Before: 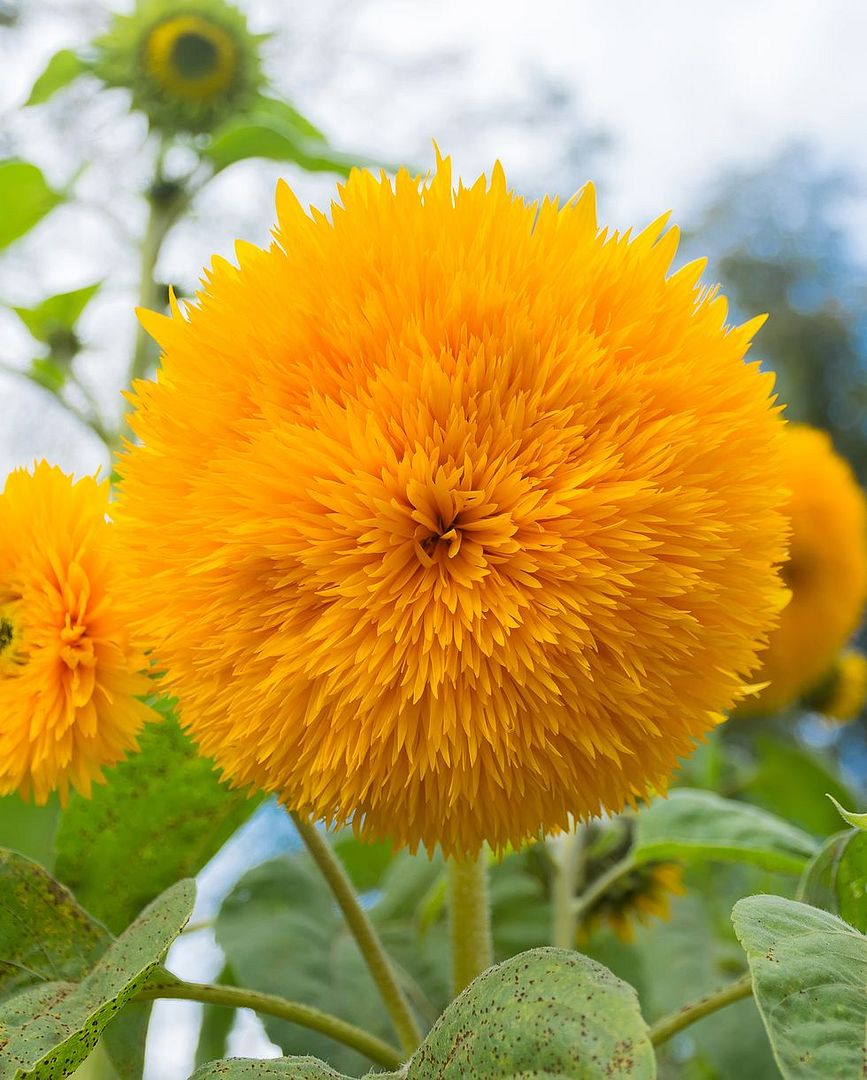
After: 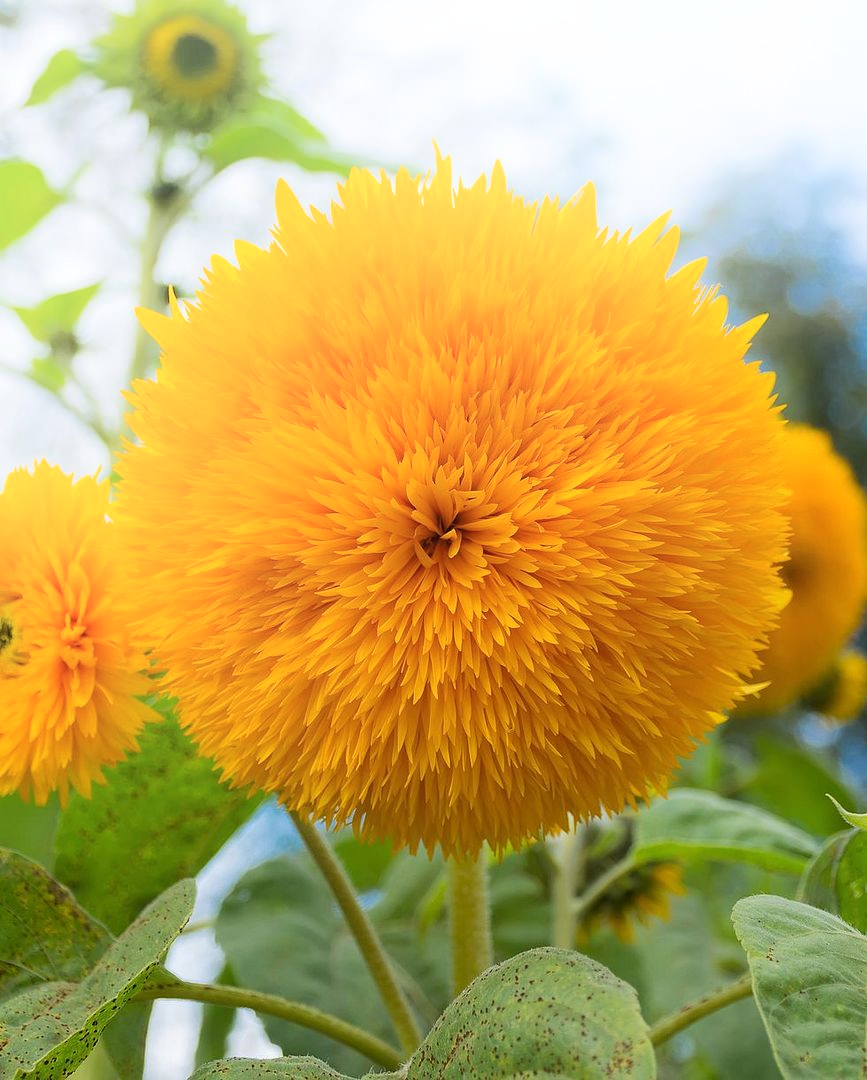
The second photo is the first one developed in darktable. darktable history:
shadows and highlights: shadows -39, highlights 63.01, soften with gaussian
